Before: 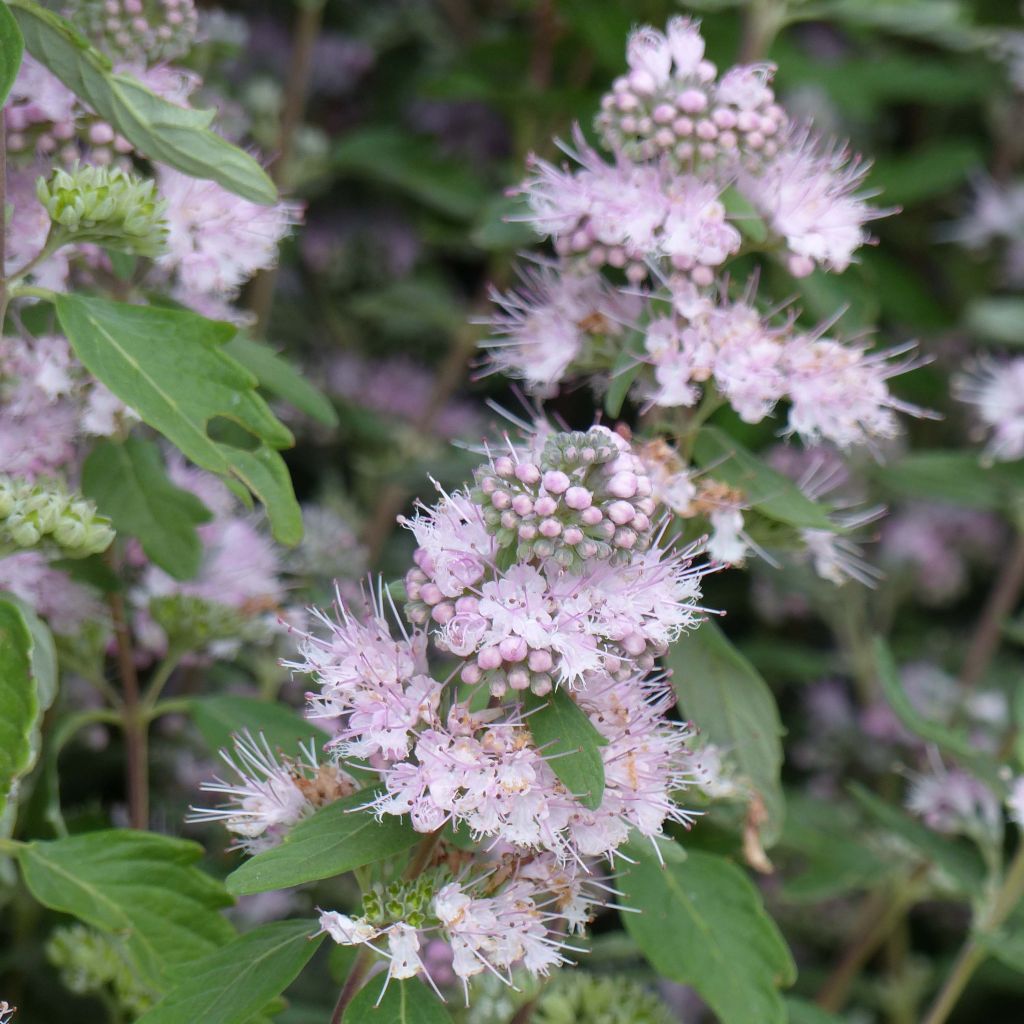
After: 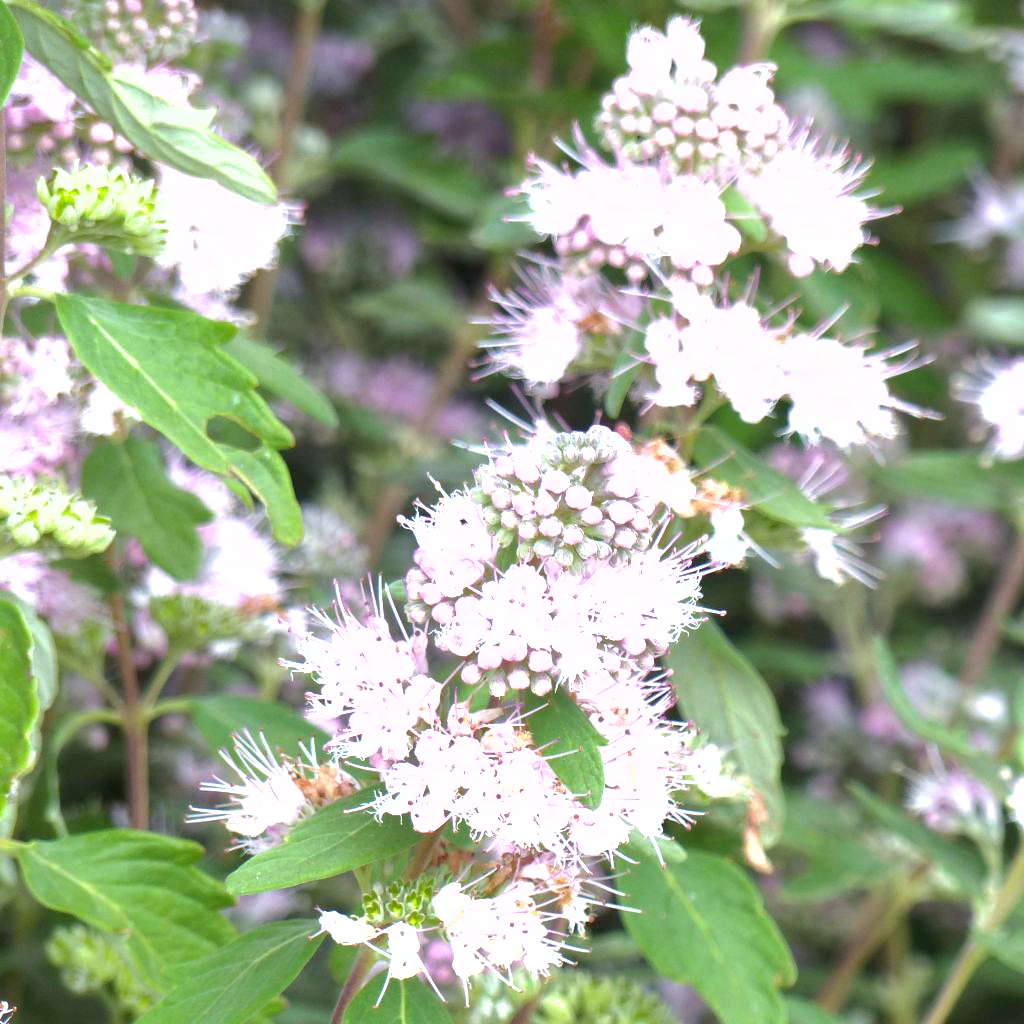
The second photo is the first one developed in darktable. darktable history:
exposure: black level correction 0, exposure 1.474 EV, compensate highlight preservation false
shadows and highlights: highlights color adjustment 52.21%
